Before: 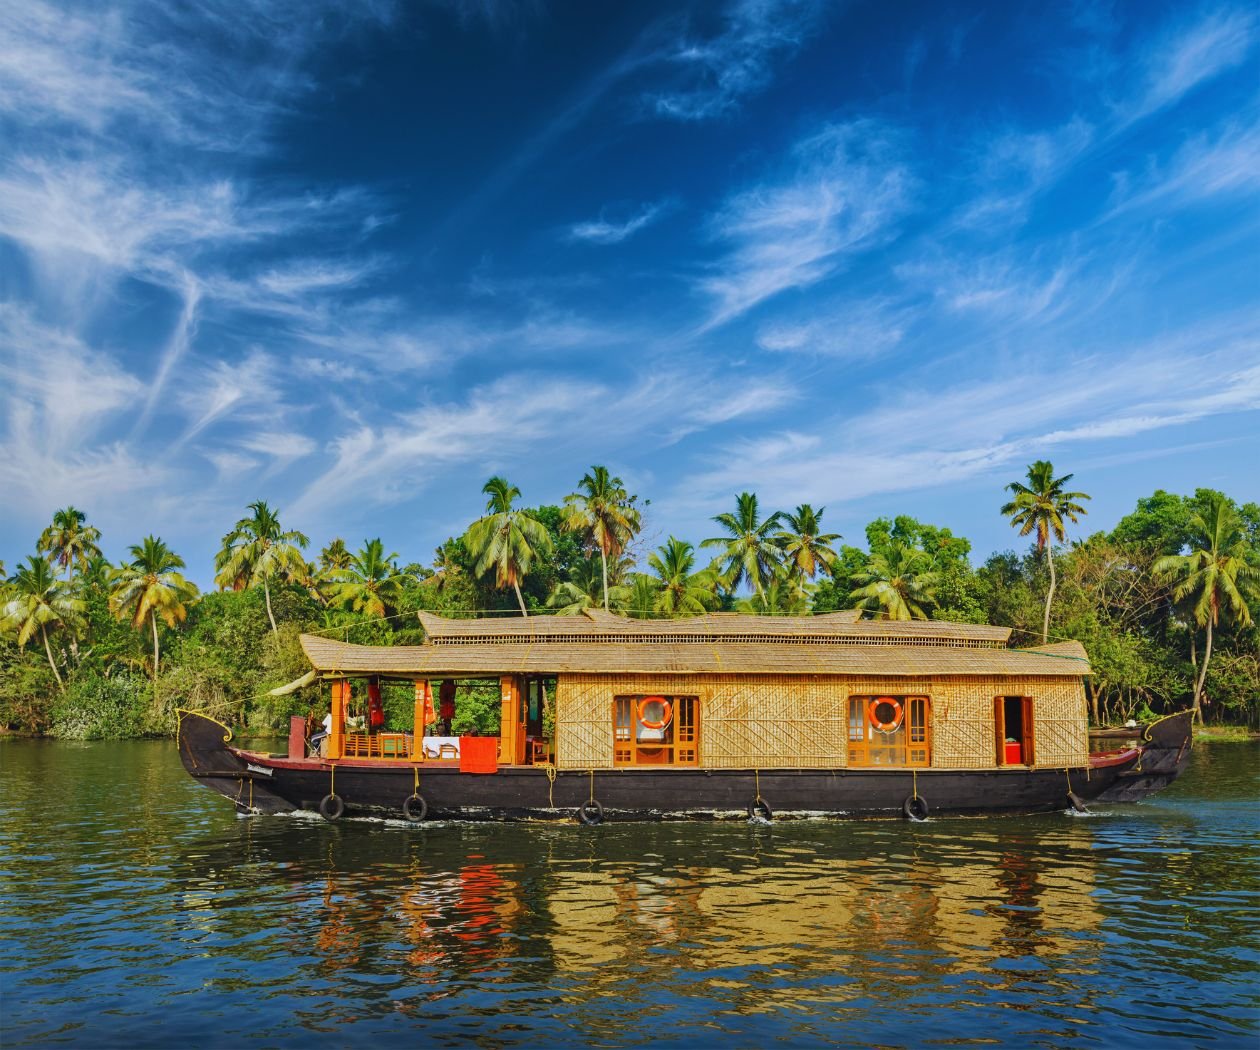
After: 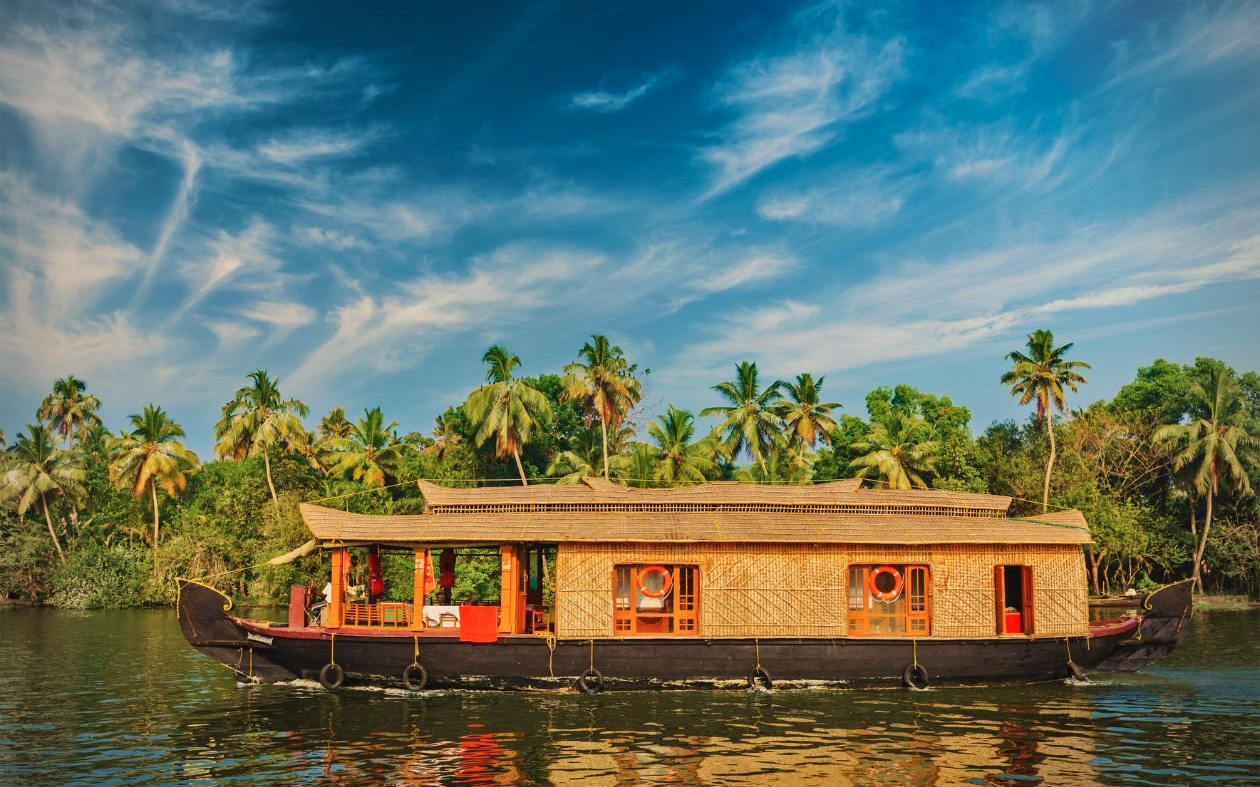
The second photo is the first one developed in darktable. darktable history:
vignetting: on, module defaults
exposure: exposure -0.041 EV, compensate highlight preservation false
crop and rotate: top 12.5%, bottom 12.5%
white balance: red 1.138, green 0.996, blue 0.812
velvia: on, module defaults
color correction: highlights a* -0.137, highlights b* -5.91, shadows a* -0.137, shadows b* -0.137
